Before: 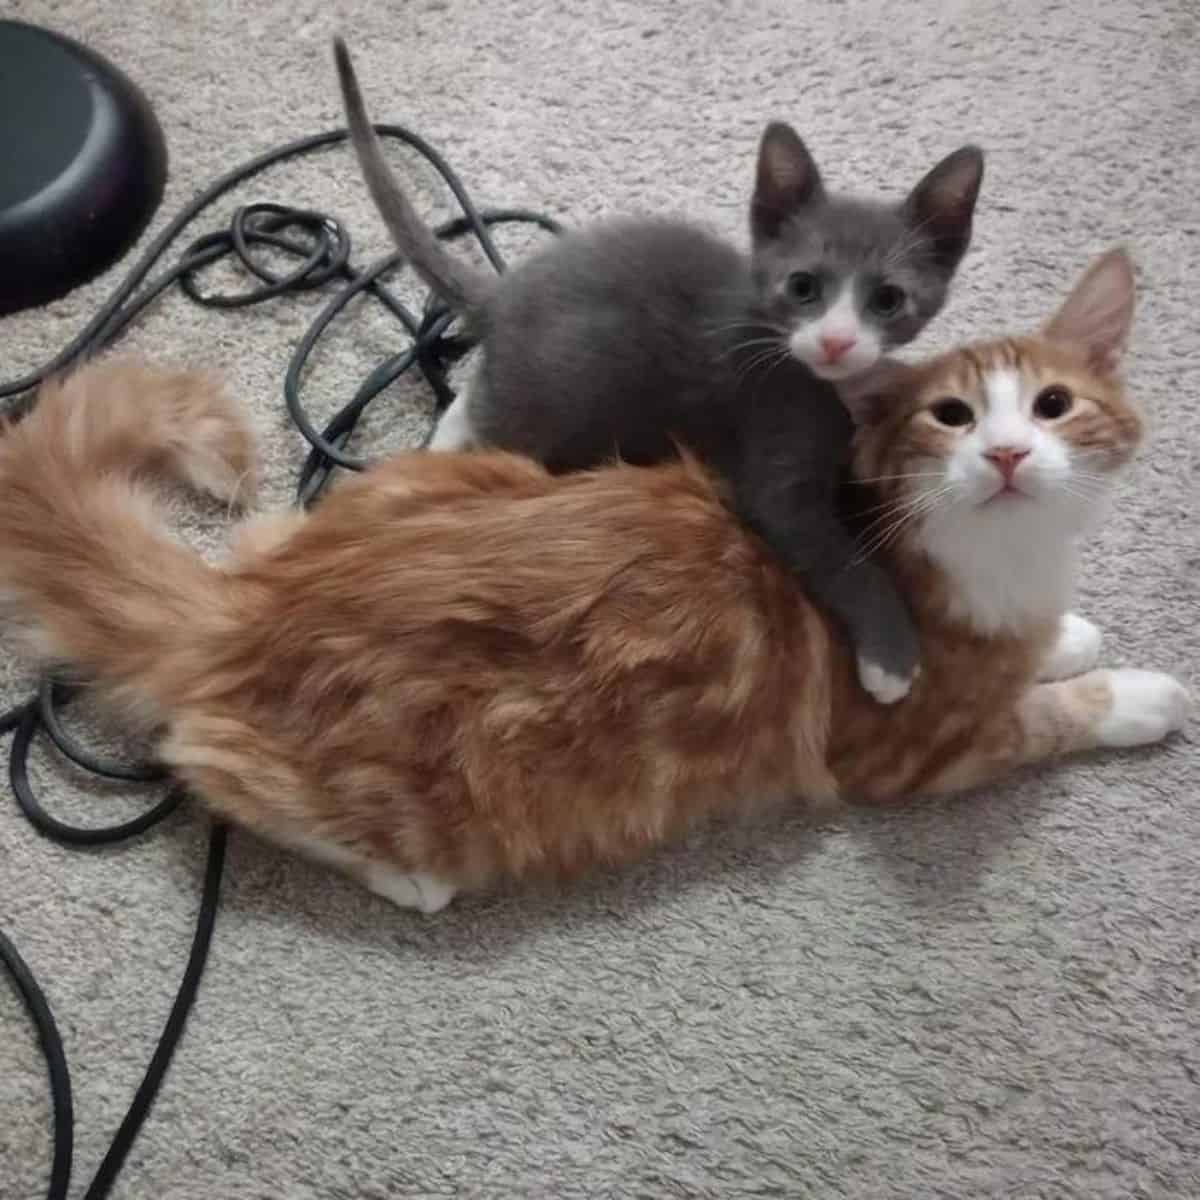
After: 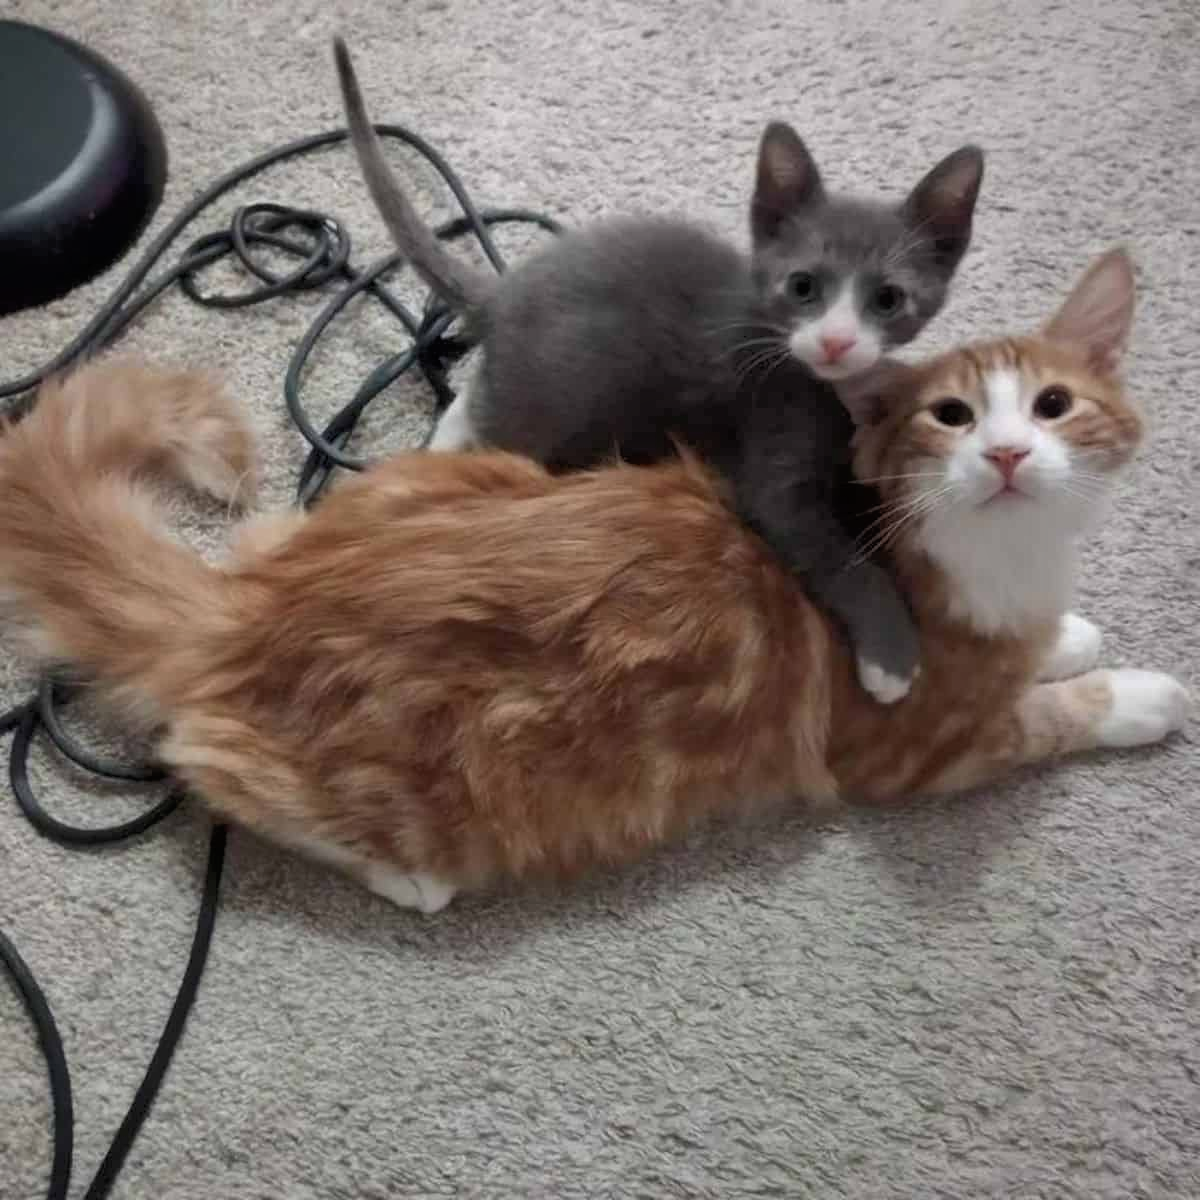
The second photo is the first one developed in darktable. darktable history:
tone equalizer: -8 EV -1.85 EV, -7 EV -1.17 EV, -6 EV -1.58 EV
